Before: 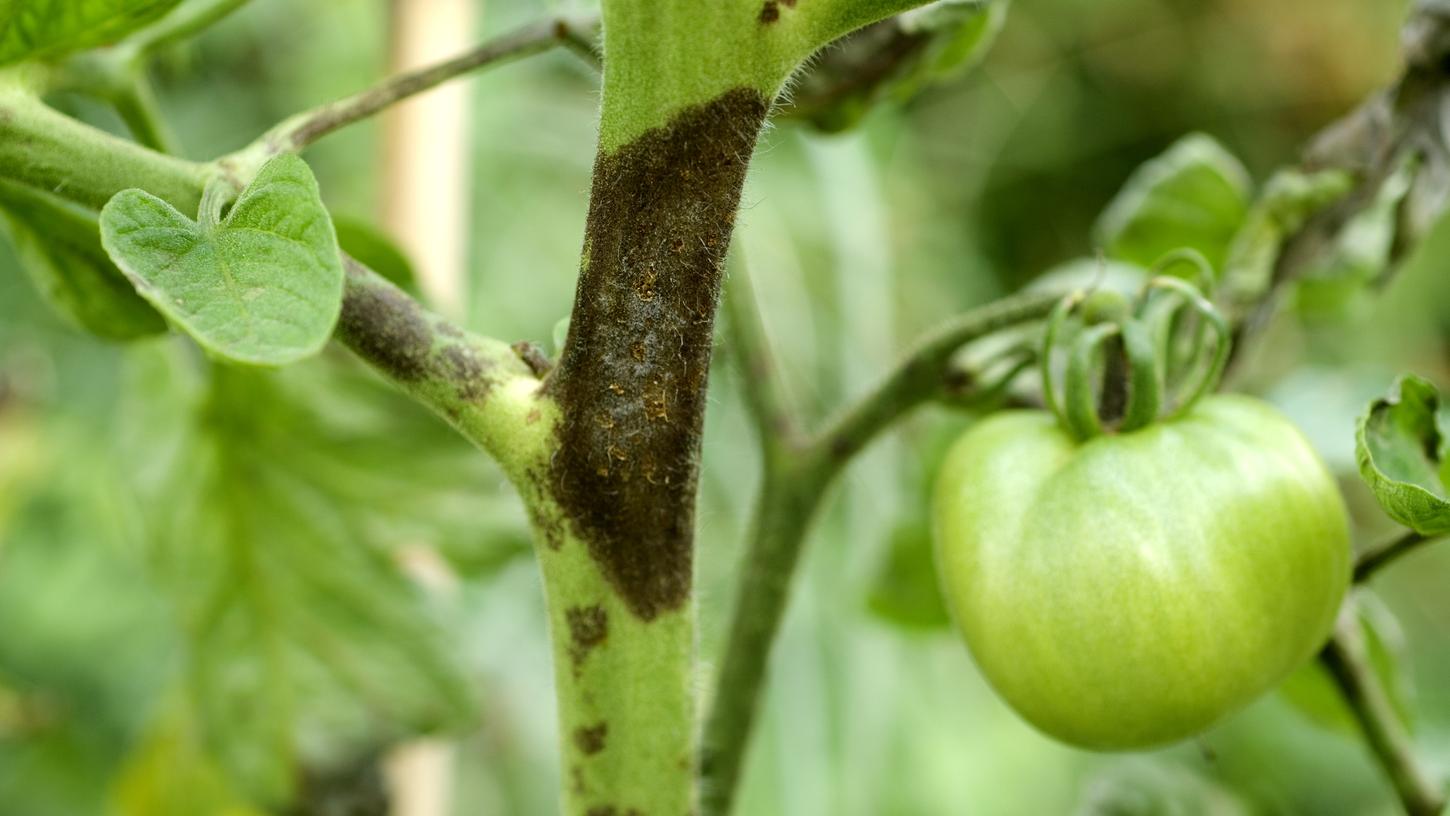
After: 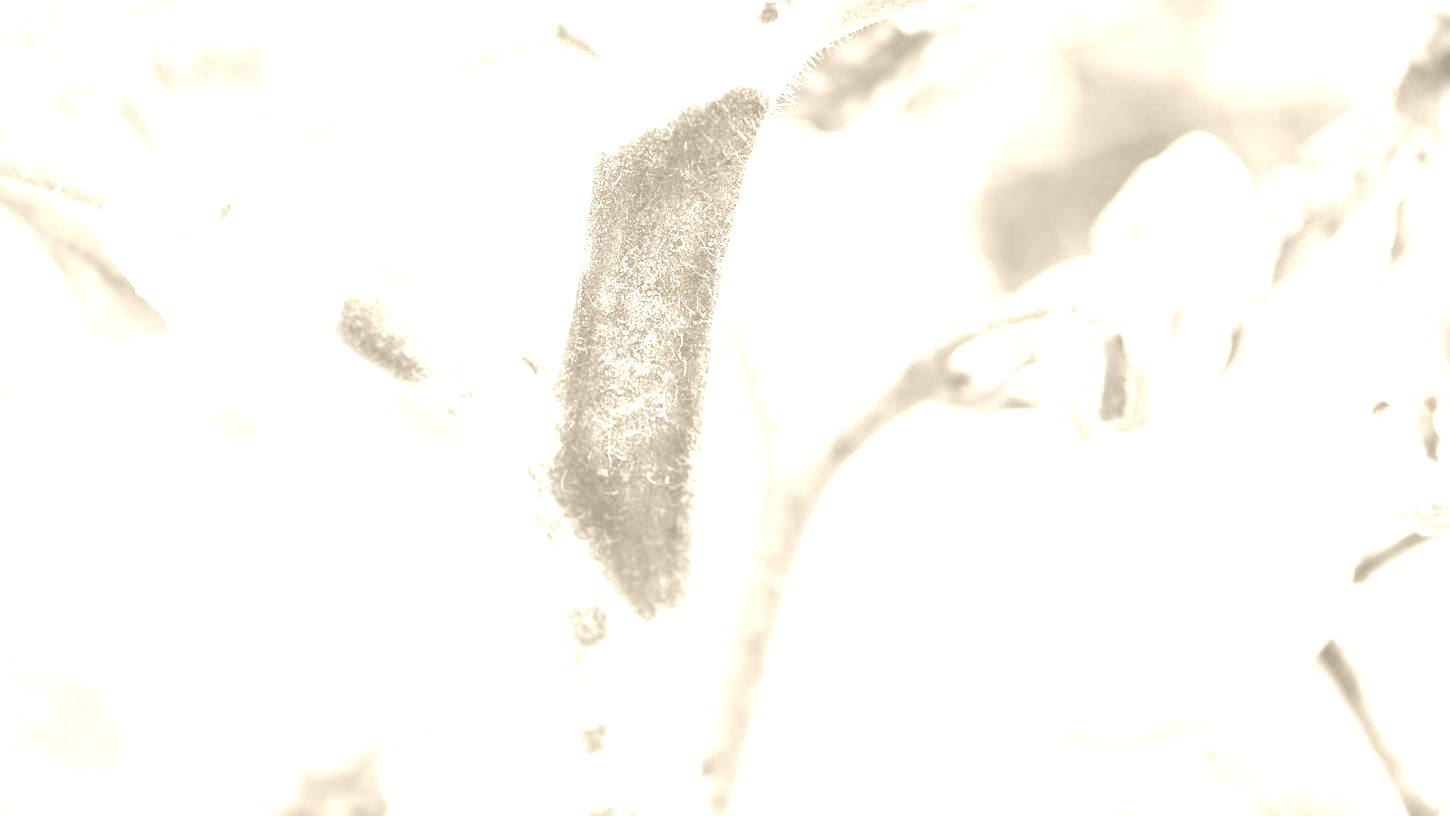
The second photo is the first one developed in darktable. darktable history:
exposure: black level correction 0, exposure 1.379 EV, compensate exposure bias true, compensate highlight preservation false
color balance rgb: shadows lift › luminance -21.66%, shadows lift › chroma 8.98%, shadows lift › hue 283.37°, power › chroma 1.55%, power › hue 25.59°, highlights gain › luminance 6.08%, highlights gain › chroma 2.55%, highlights gain › hue 90°, global offset › luminance -0.87%, perceptual saturation grading › global saturation 27.49%, perceptual saturation grading › highlights -28.39%, perceptual saturation grading › mid-tones 15.22%, perceptual saturation grading › shadows 33.98%, perceptual brilliance grading › highlights 10%, perceptual brilliance grading › mid-tones 5%
sharpen: radius 1.272, amount 0.305, threshold 0
colorize: hue 36°, saturation 71%, lightness 80.79%
